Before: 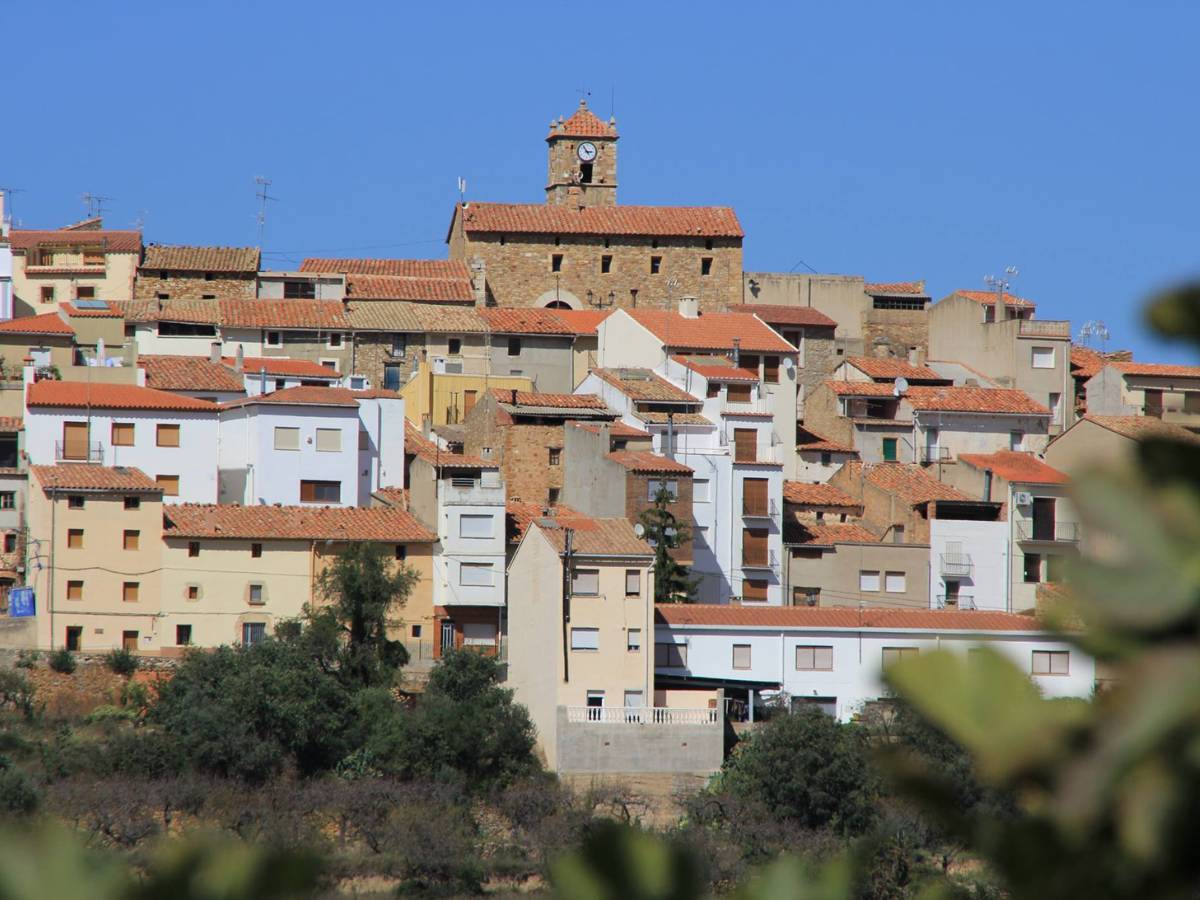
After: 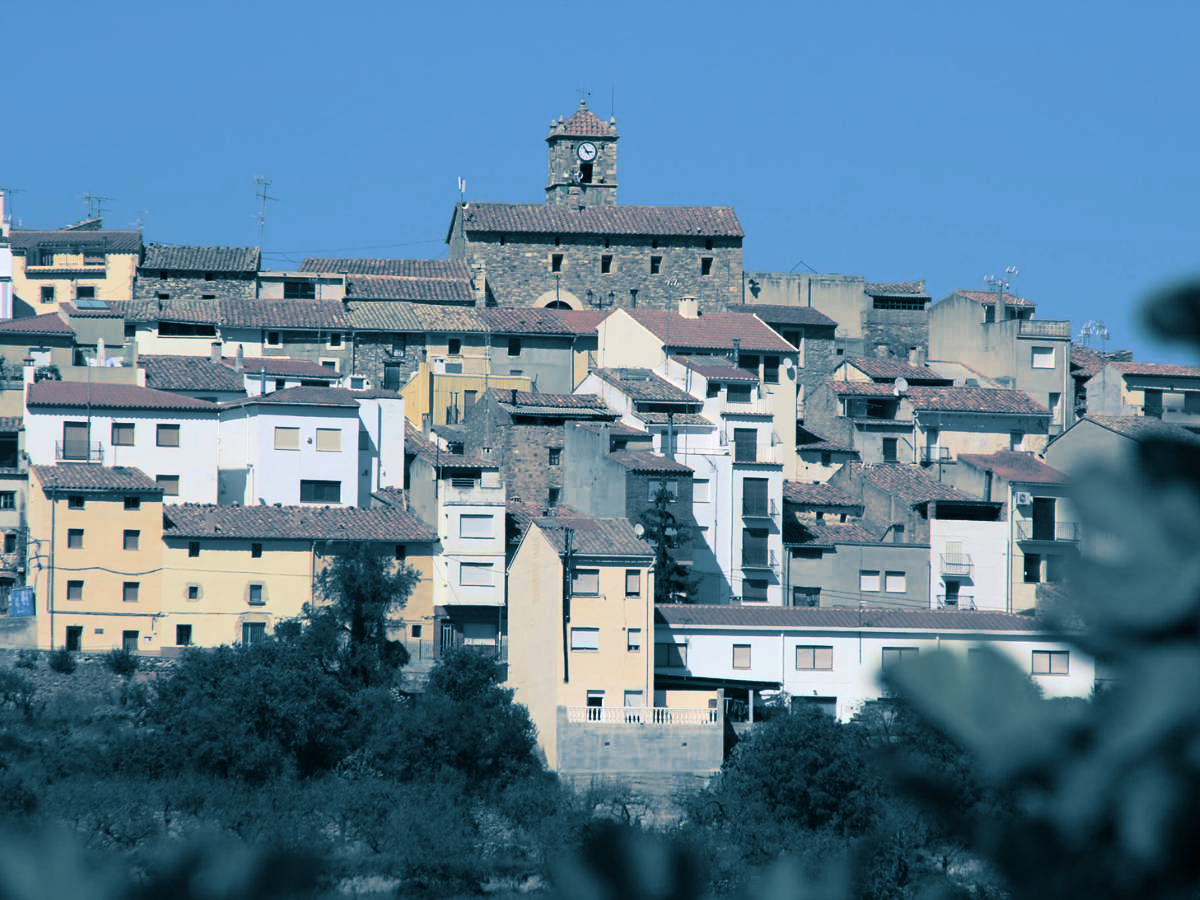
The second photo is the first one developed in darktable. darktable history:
split-toning: shadows › hue 212.4°, balance -70
base curve: curves: ch0 [(0, 0) (0.257, 0.25) (0.482, 0.586) (0.757, 0.871) (1, 1)]
